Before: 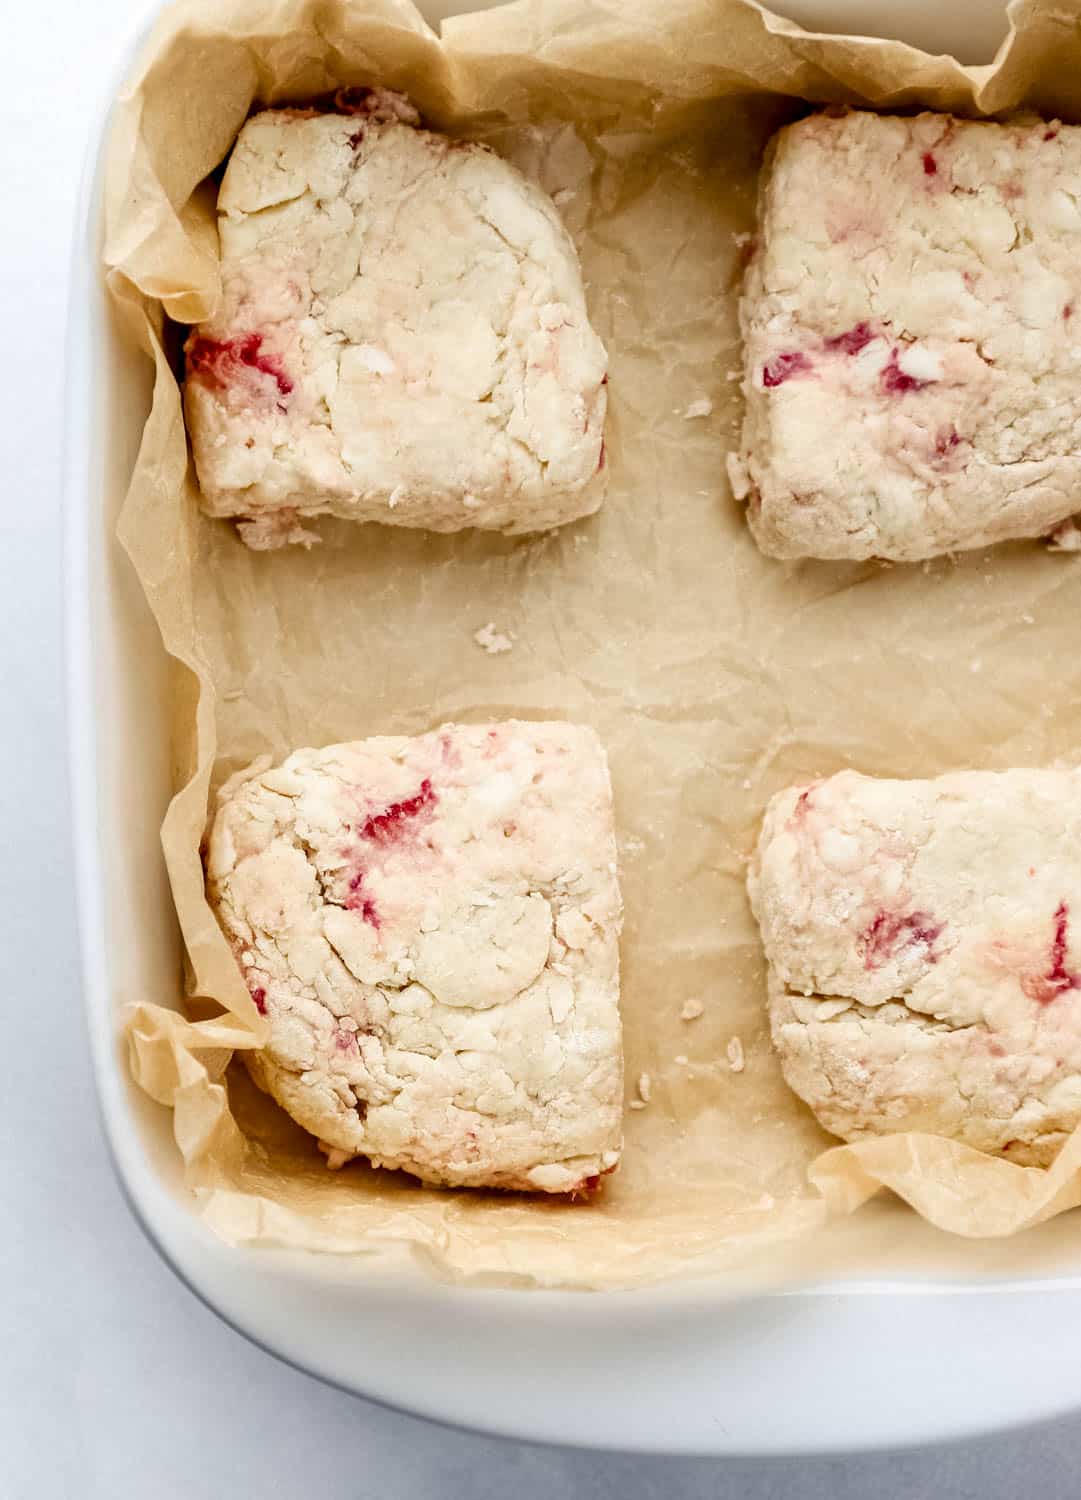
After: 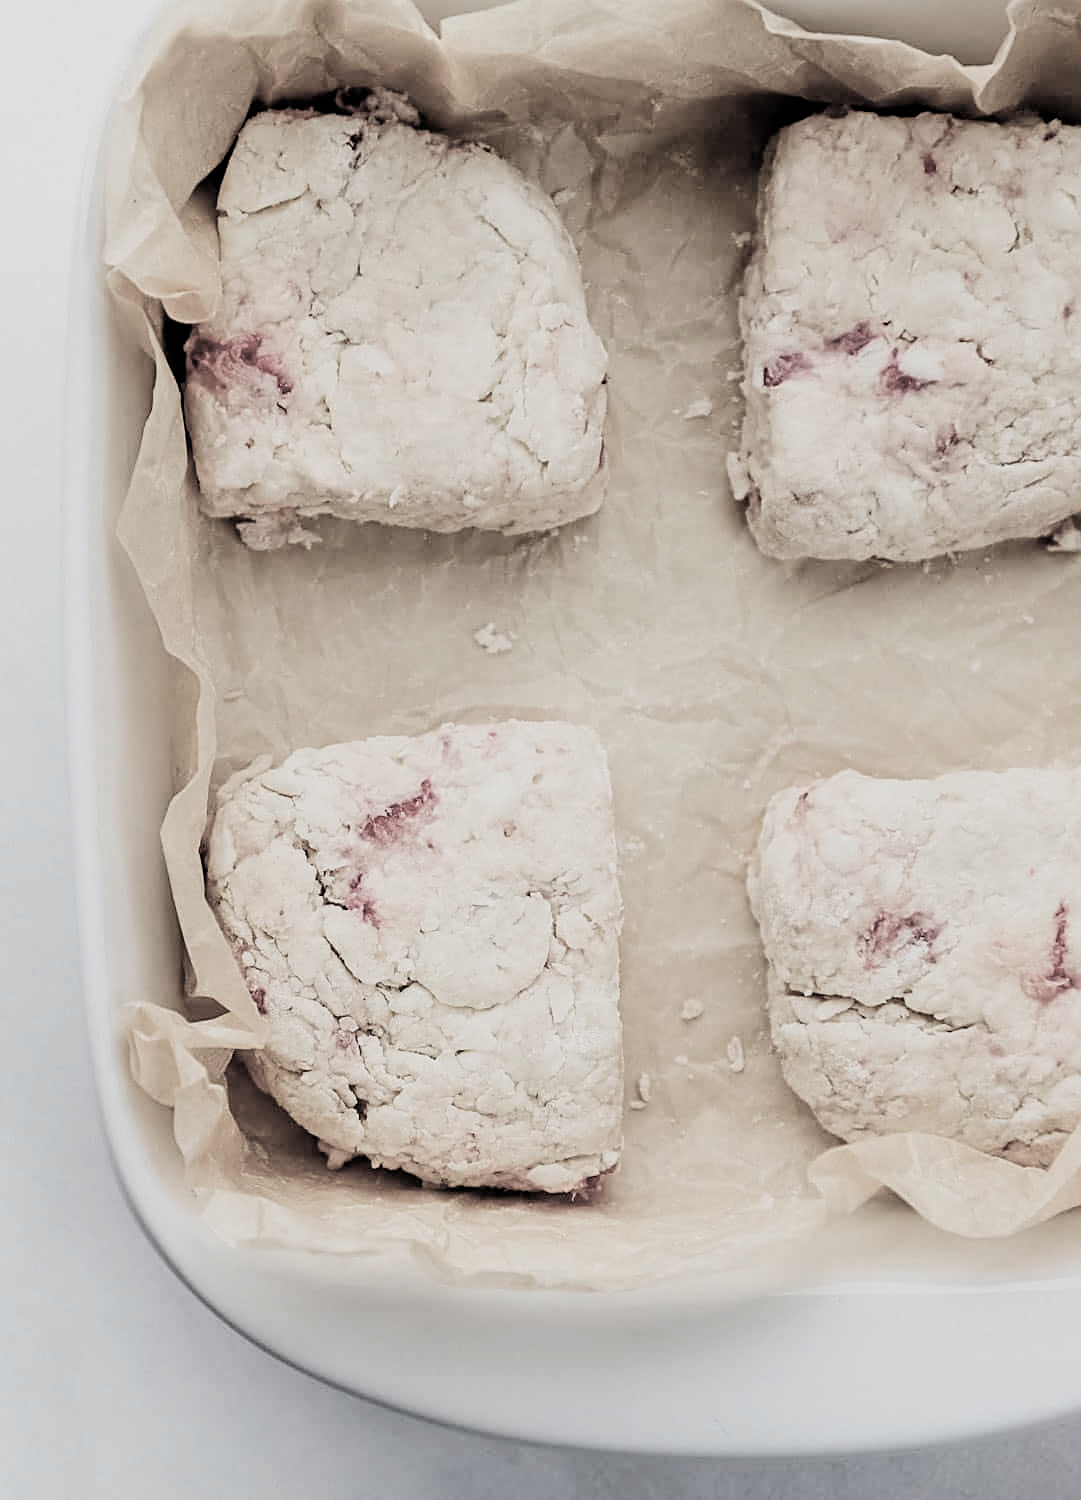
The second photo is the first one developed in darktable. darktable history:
sharpen: on, module defaults
filmic rgb: black relative exposure -5.02 EV, white relative exposure 3.96 EV, hardness 2.9, contrast 1.187, highlights saturation mix -29.66%, color science v4 (2020)
